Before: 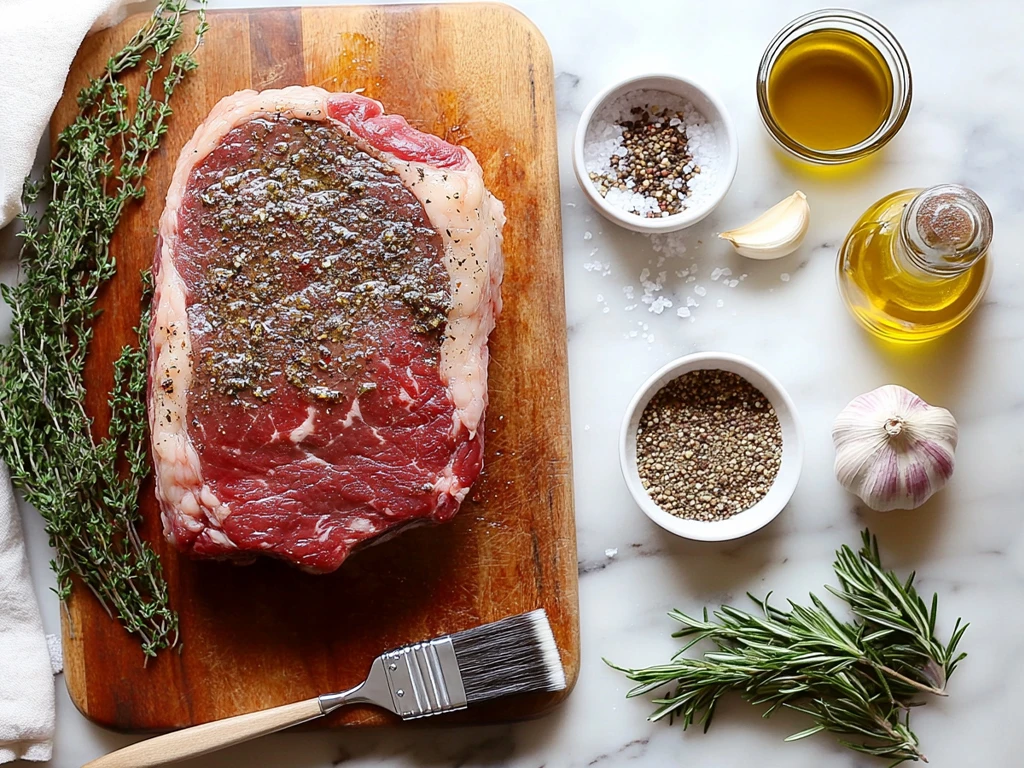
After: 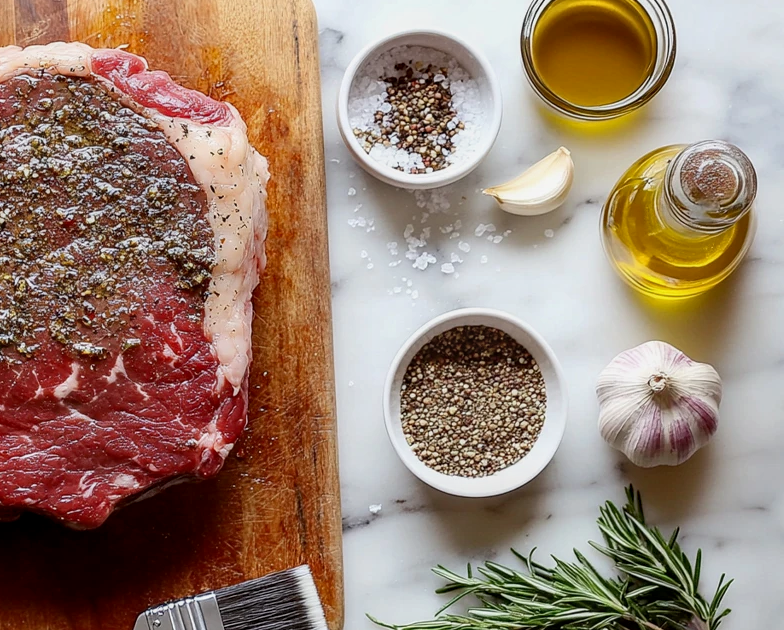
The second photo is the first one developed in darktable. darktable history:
local contrast: on, module defaults
crop: left 23.095%, top 5.827%, bottom 11.854%
exposure: black level correction 0.001, exposure -0.2 EV, compensate highlight preservation false
